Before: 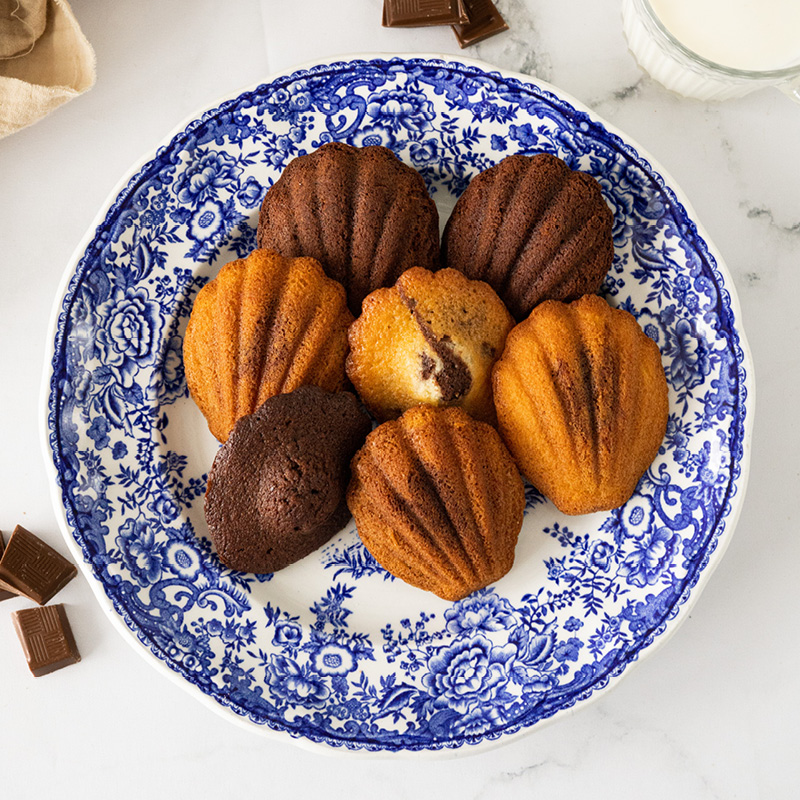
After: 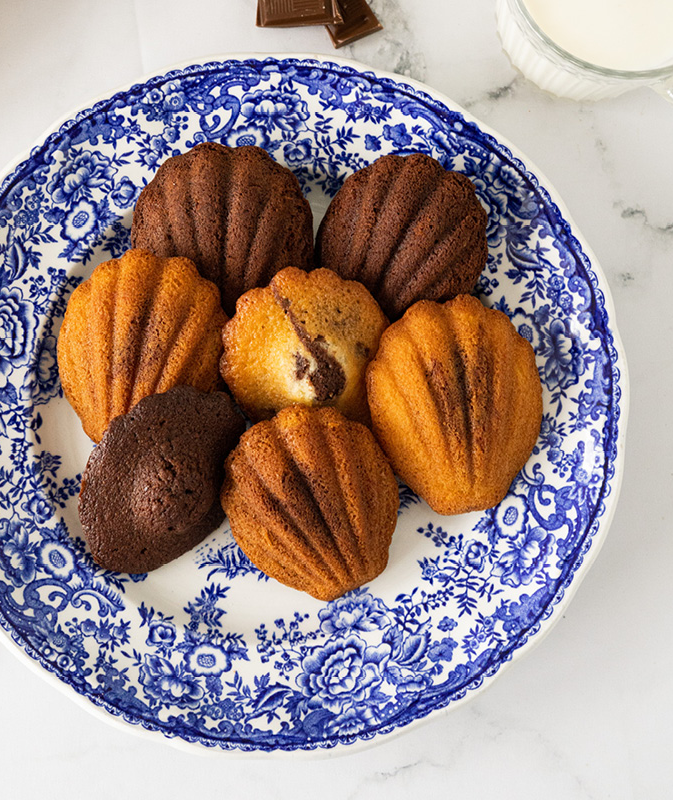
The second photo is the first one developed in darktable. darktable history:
crop: left 15.849%
